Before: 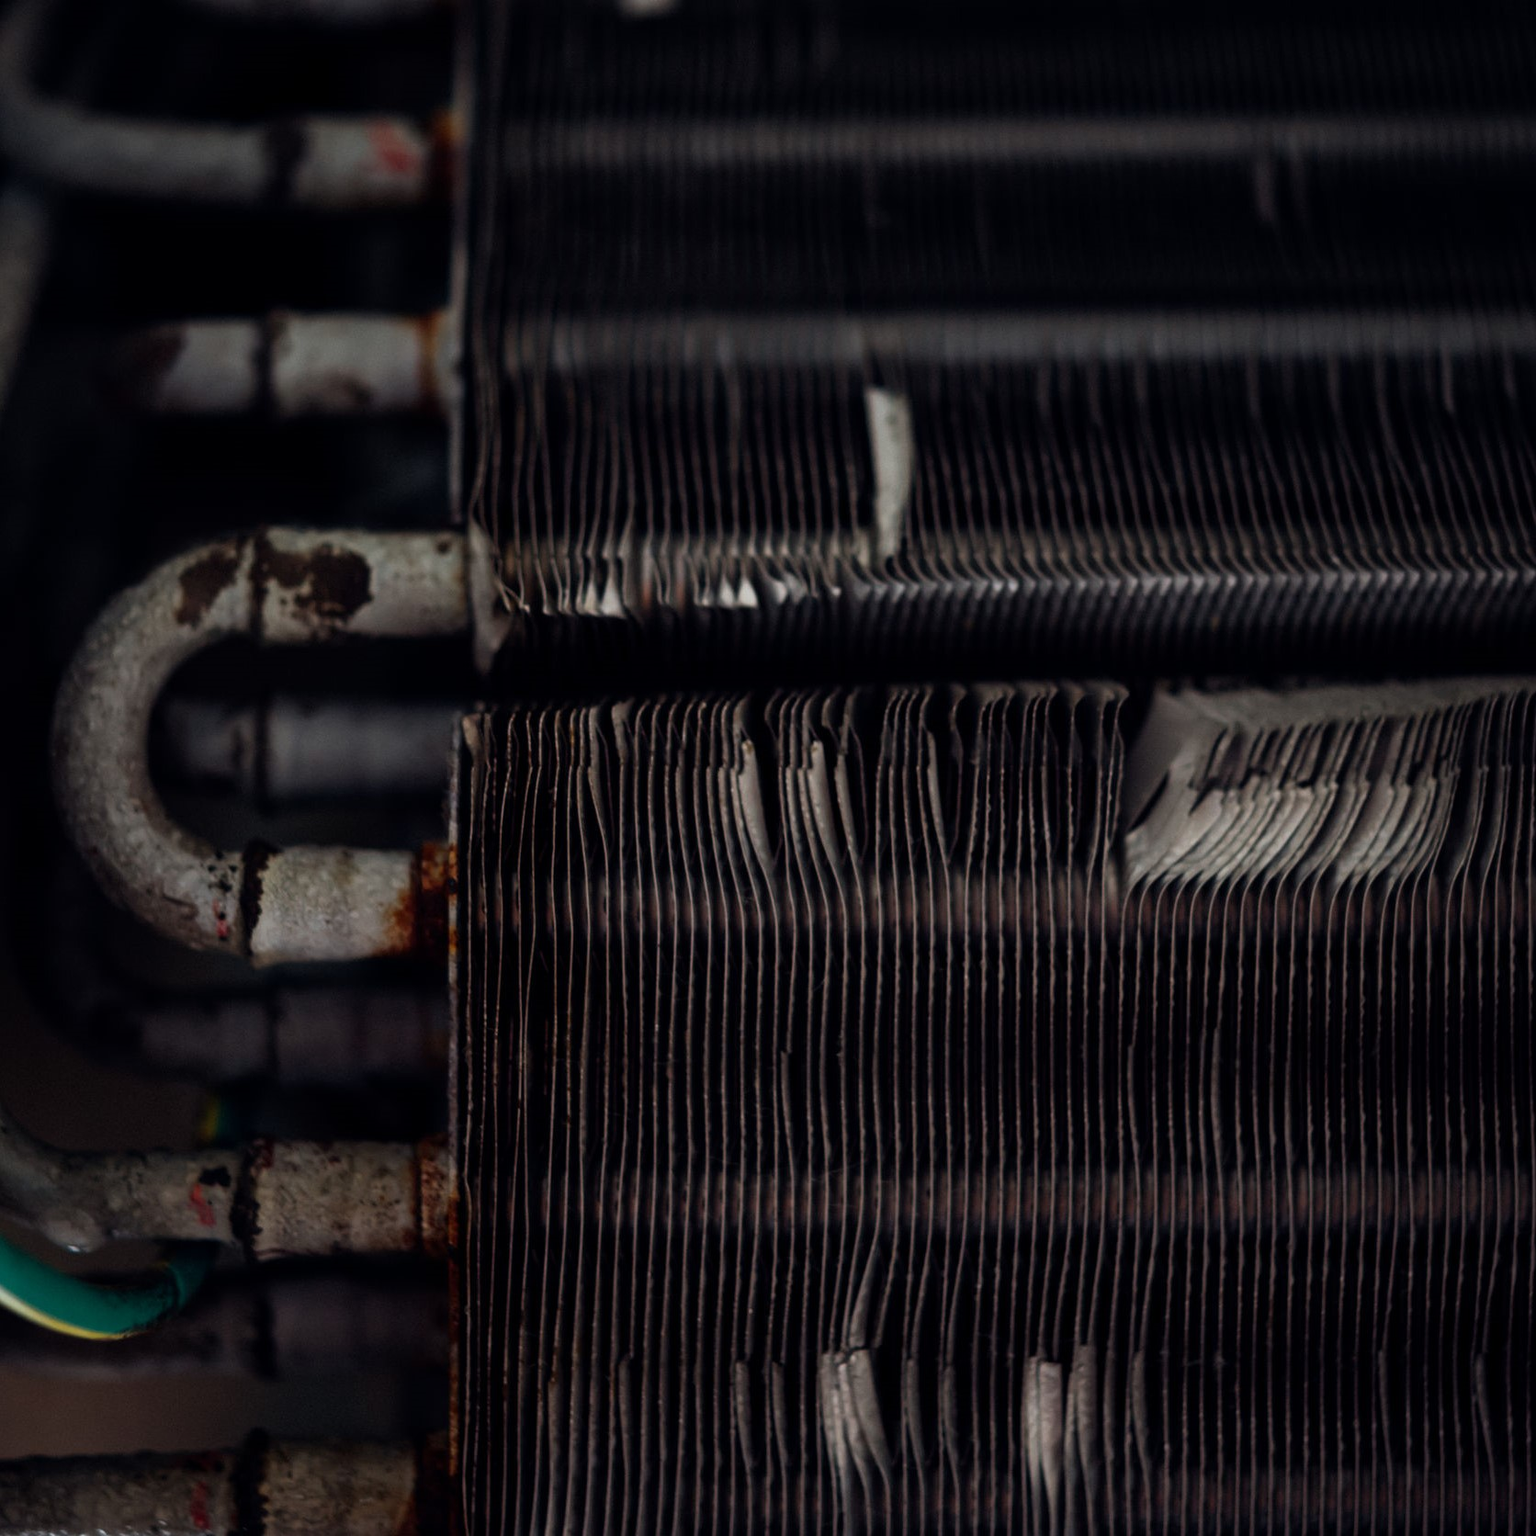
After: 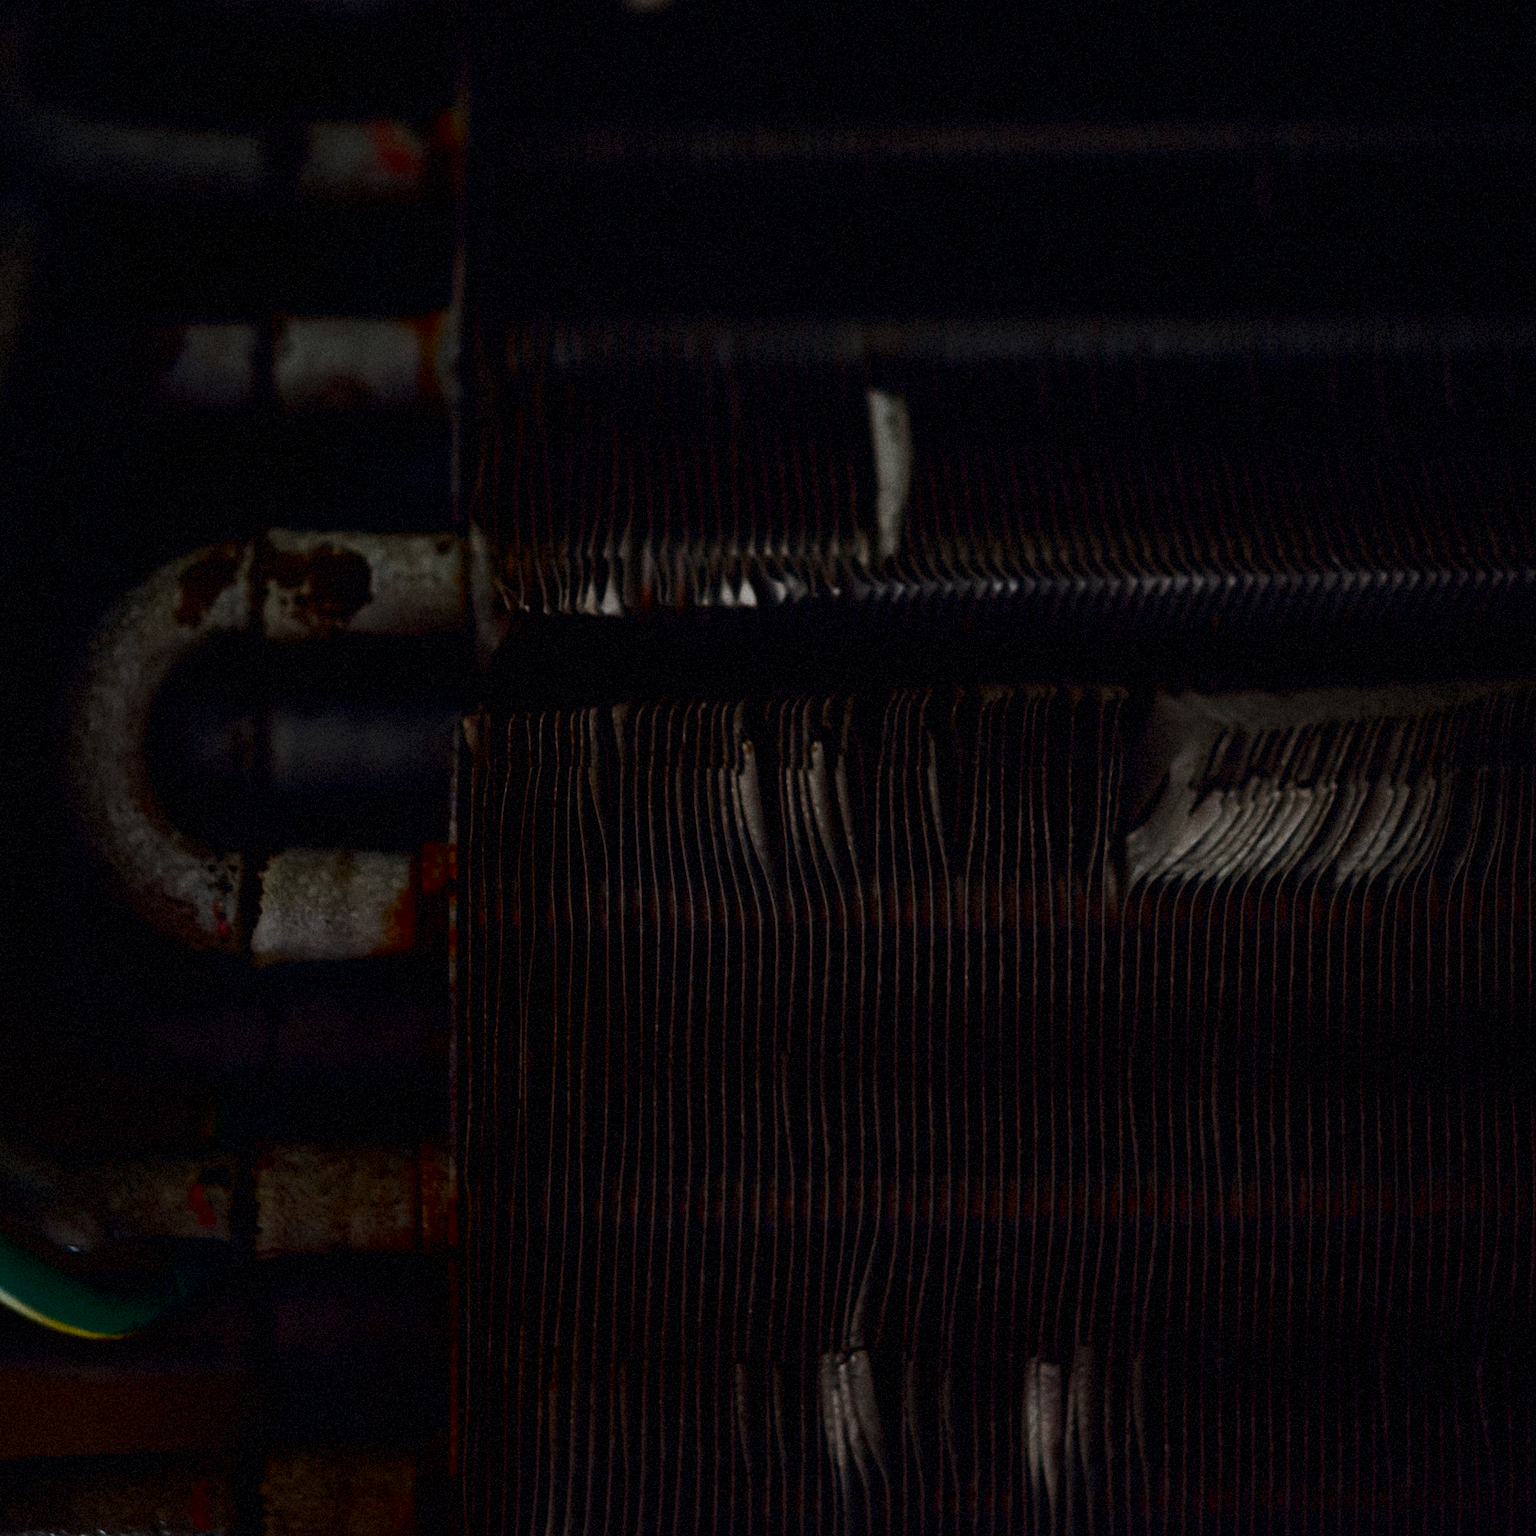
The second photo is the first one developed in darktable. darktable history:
grain: mid-tones bias 0%
contrast brightness saturation: brightness -0.52
